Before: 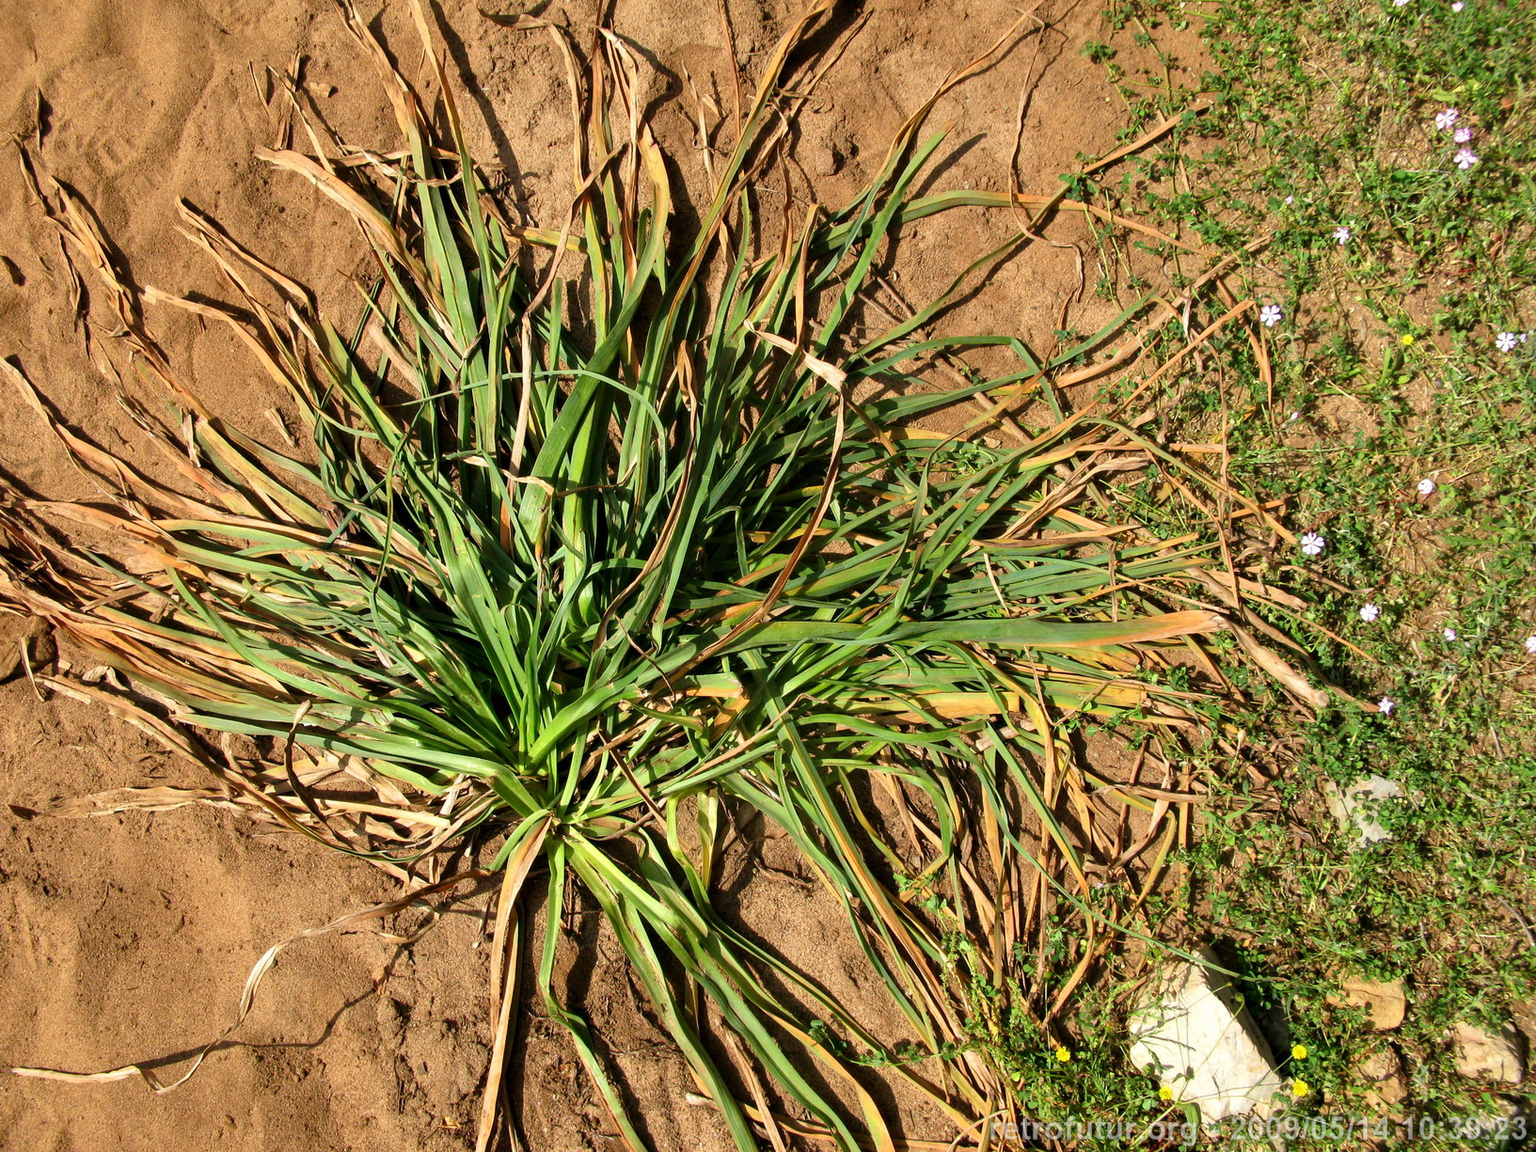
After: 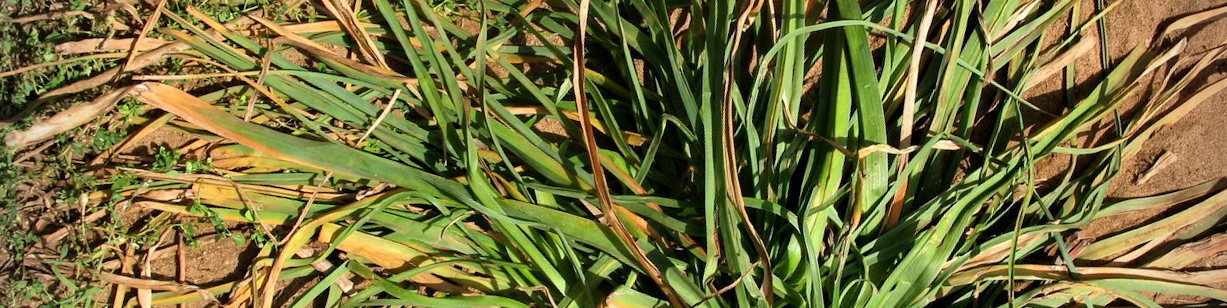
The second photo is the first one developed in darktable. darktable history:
crop and rotate: angle 16.12°, top 30.835%, bottom 35.653%
vignetting: fall-off start 79.88%
